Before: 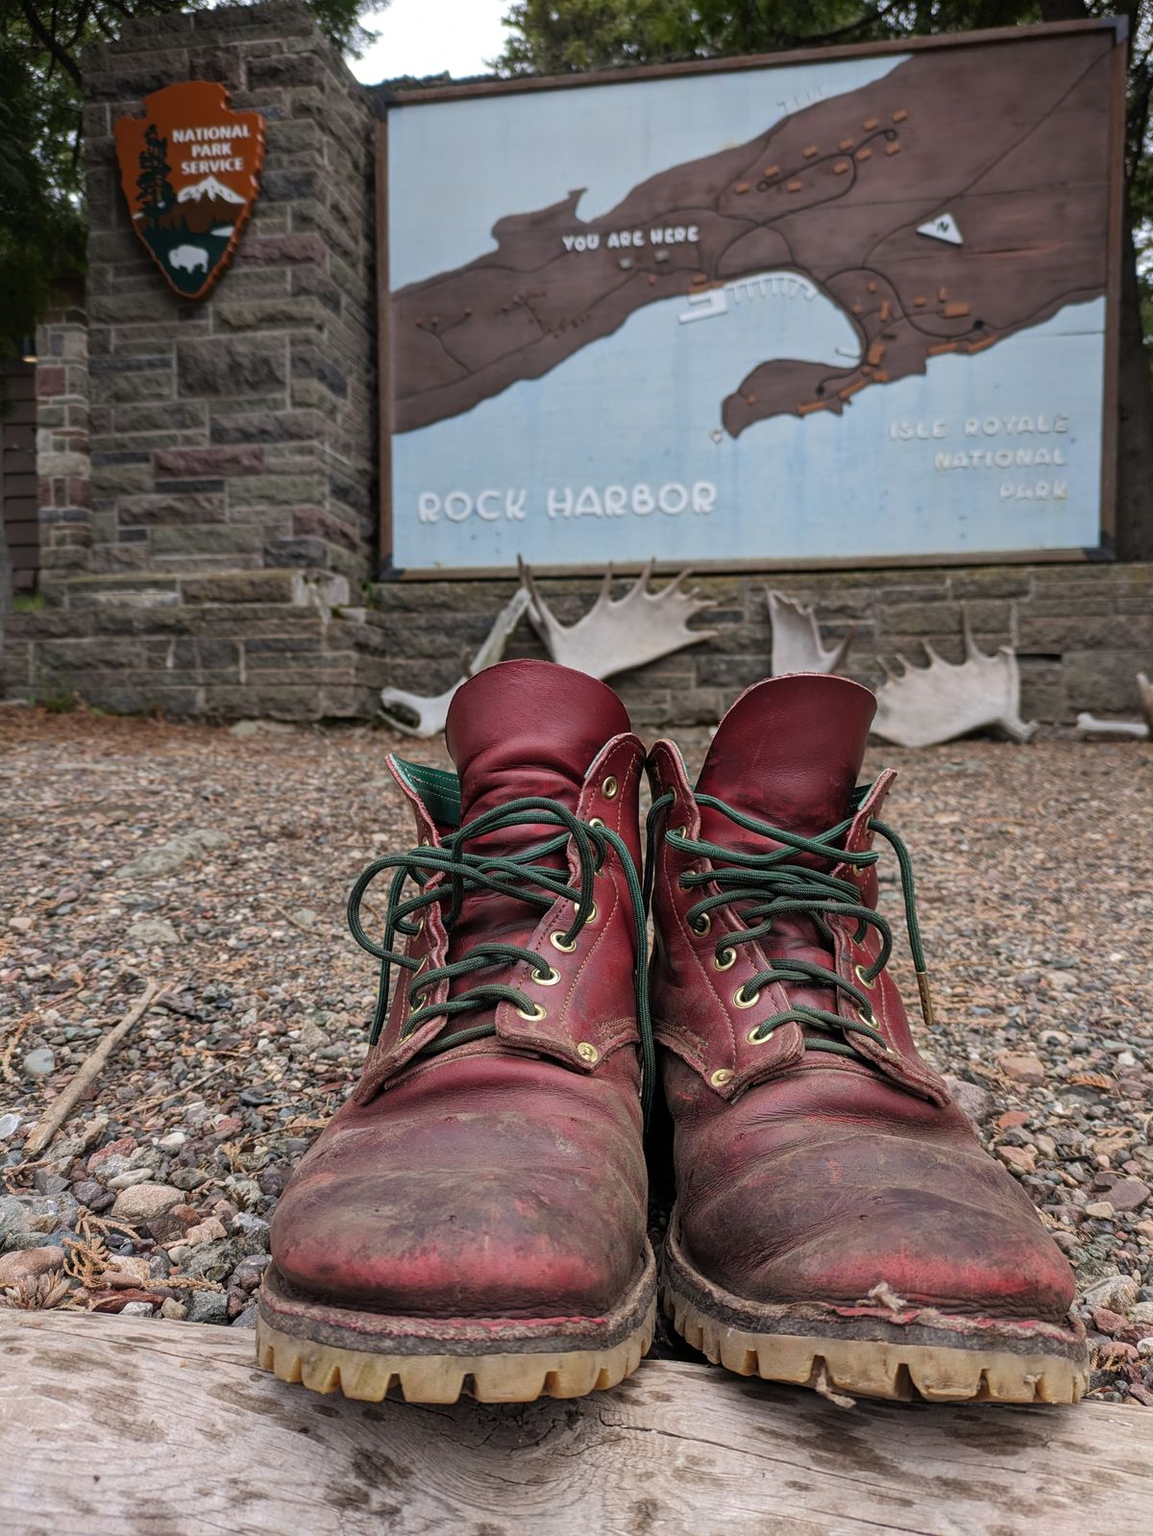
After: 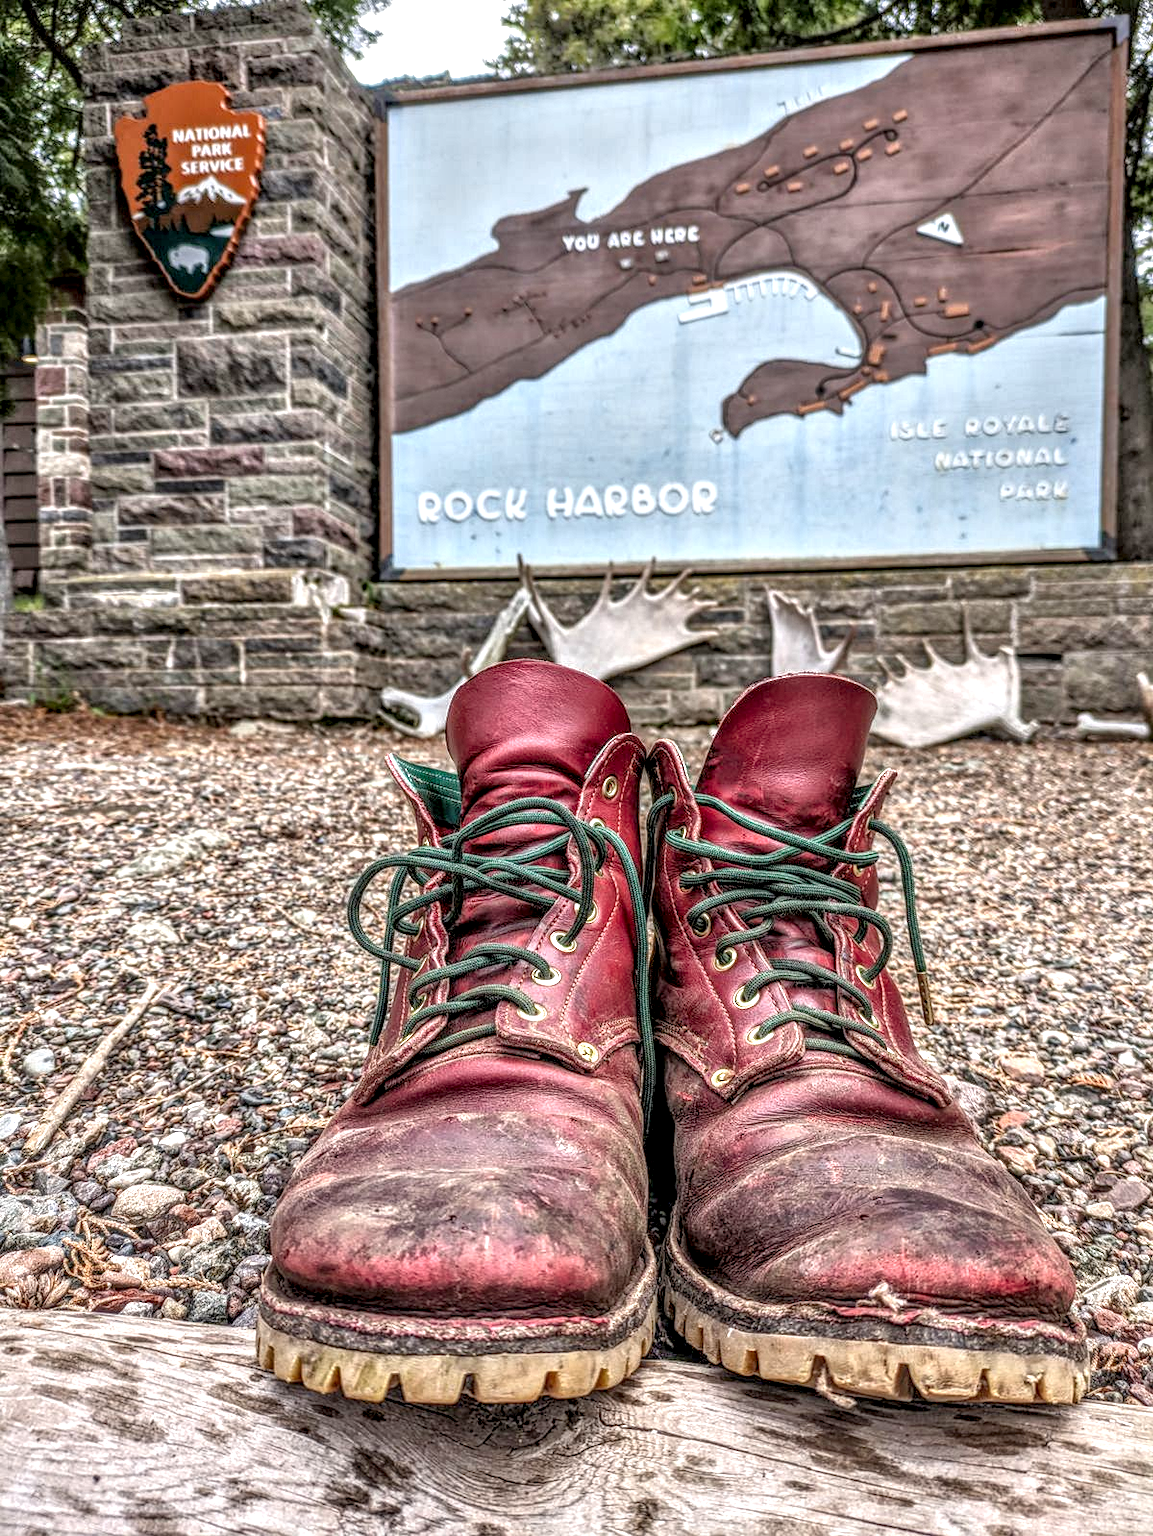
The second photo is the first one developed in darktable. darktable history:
tone equalizer: -8 EV 1.98 EV, -7 EV 1.96 EV, -6 EV 1.99 EV, -5 EV 1.97 EV, -4 EV 1.97 EV, -3 EV 1.47 EV, -2 EV 0.986 EV, -1 EV 0.509 EV
local contrast: highlights 5%, shadows 3%, detail 298%, midtone range 0.305
exposure: black level correction 0.001, exposure 0.191 EV, compensate exposure bias true, compensate highlight preservation false
